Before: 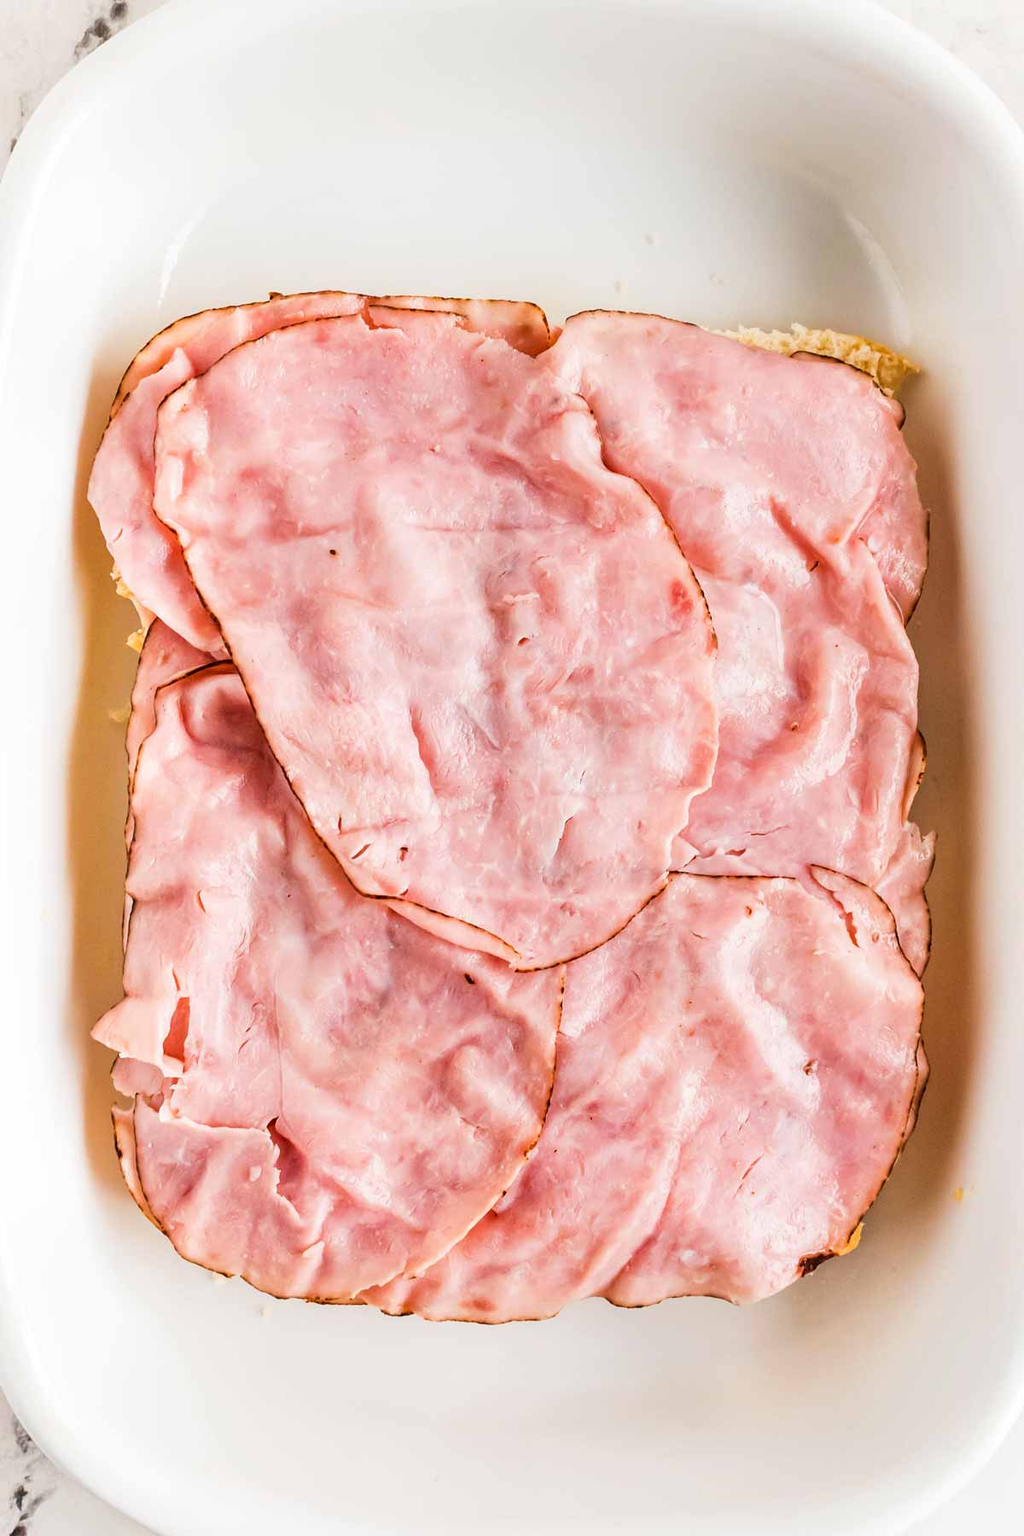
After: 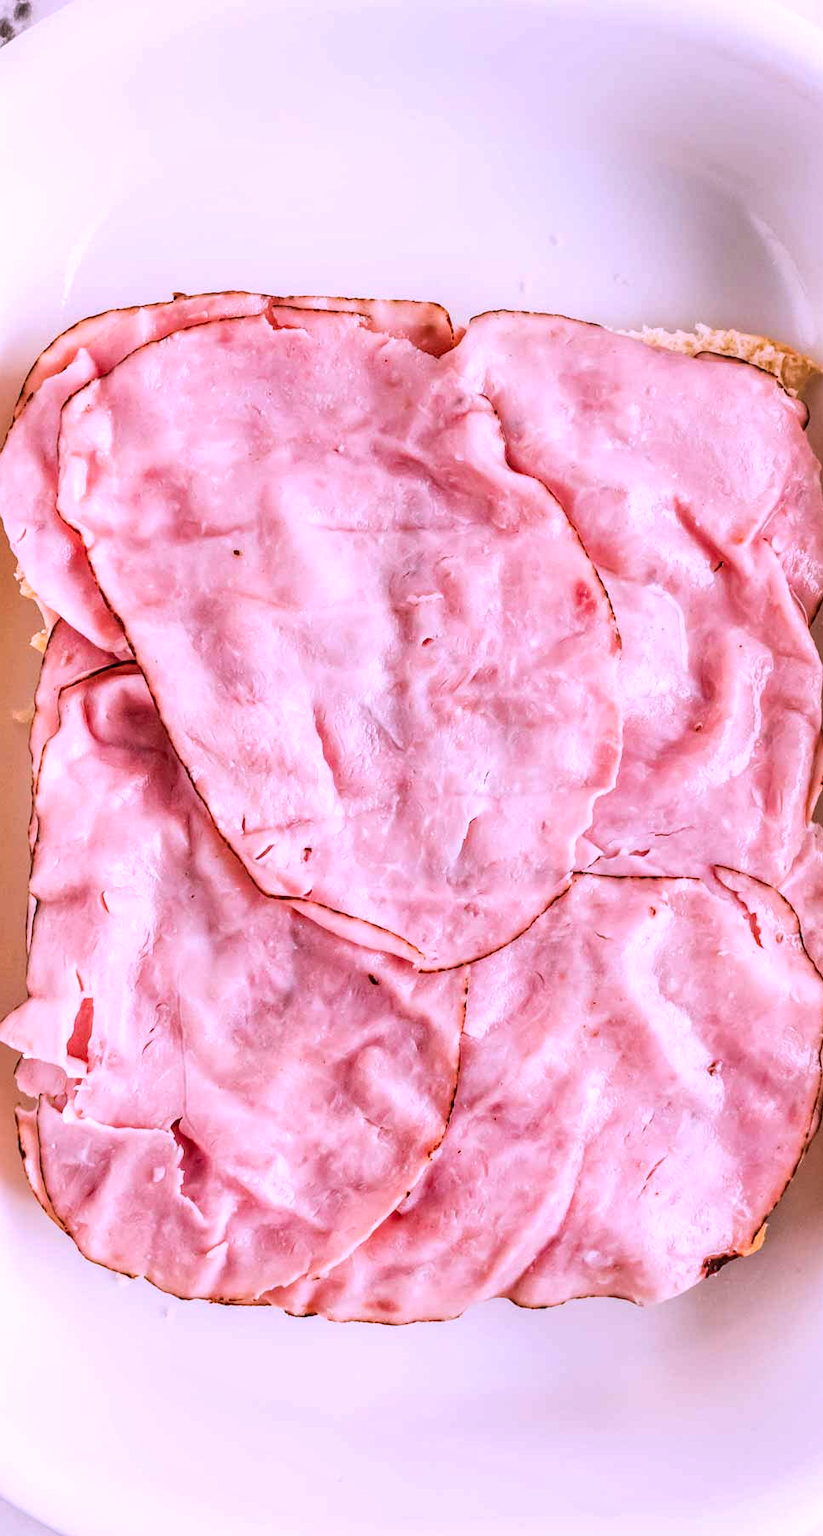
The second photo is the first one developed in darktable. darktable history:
crop and rotate: left 9.472%, right 10.108%
color correction: highlights a* 15.03, highlights b* -24.96
local contrast: on, module defaults
